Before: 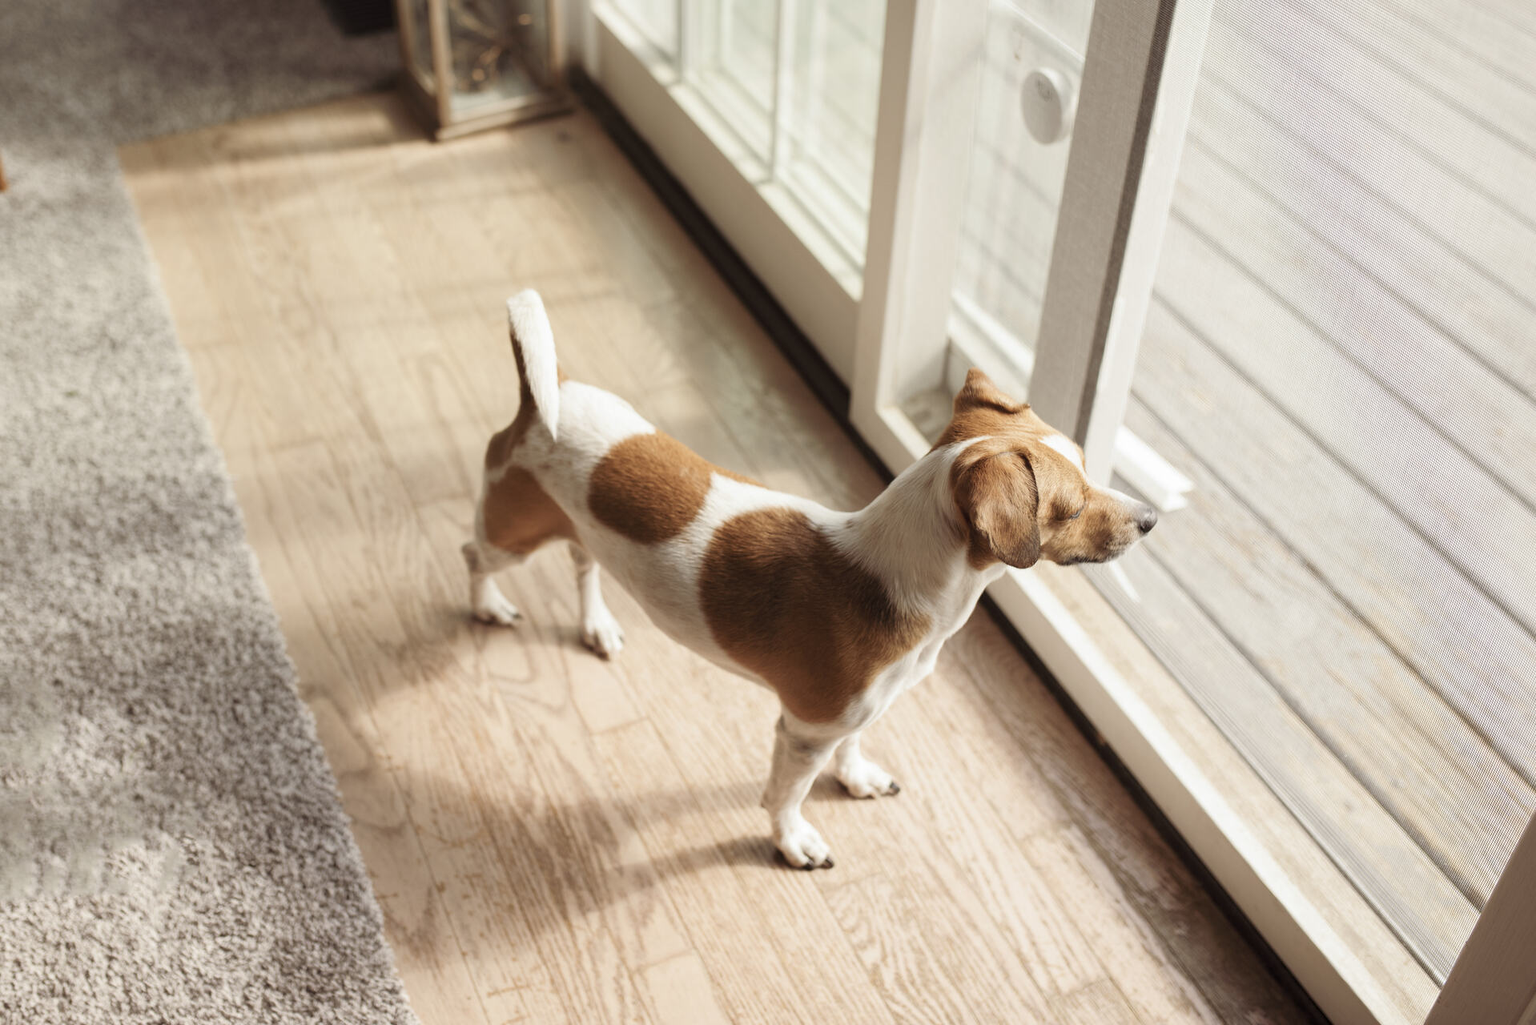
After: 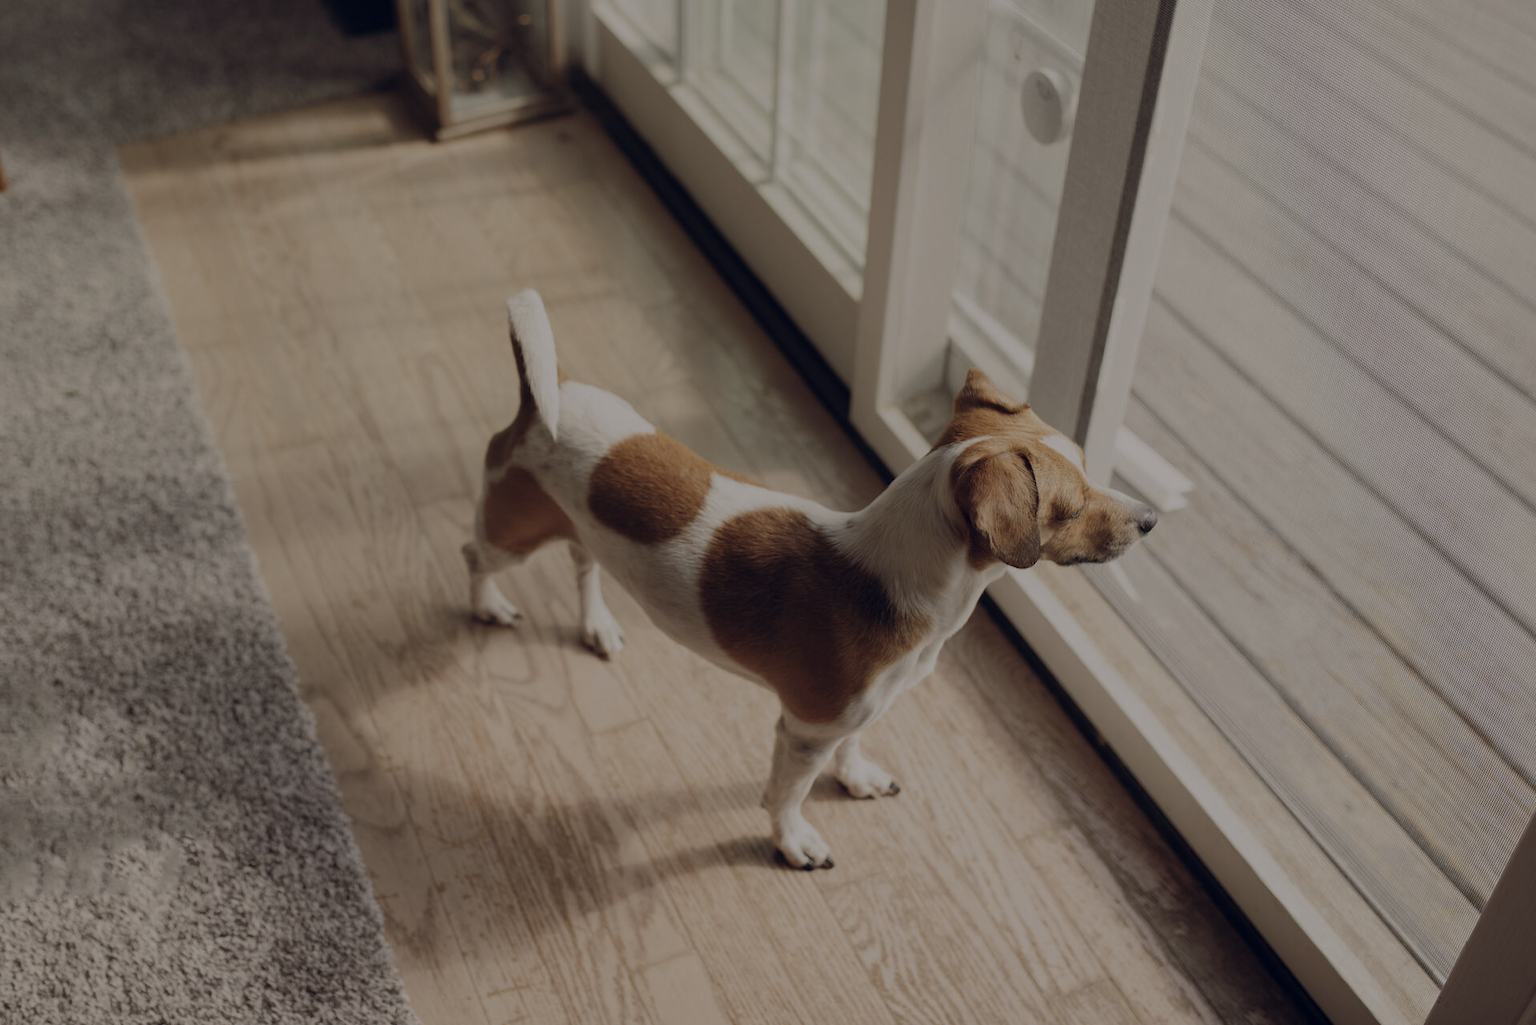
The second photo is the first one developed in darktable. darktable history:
exposure: exposure -1.468 EV, compensate highlight preservation false
color balance rgb: shadows lift › hue 87.51°, highlights gain › chroma 1.62%, highlights gain › hue 55.1°, global offset › chroma 0.06%, global offset › hue 253.66°, linear chroma grading › global chroma 0.5%
